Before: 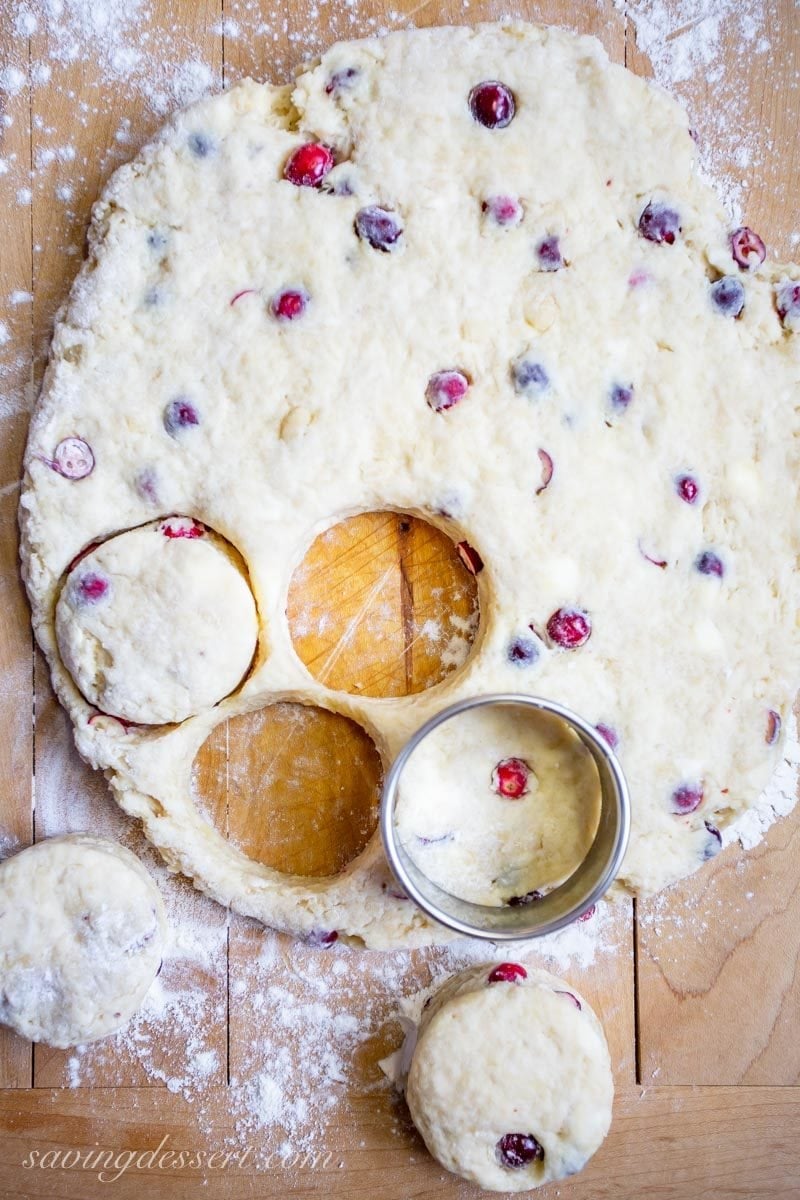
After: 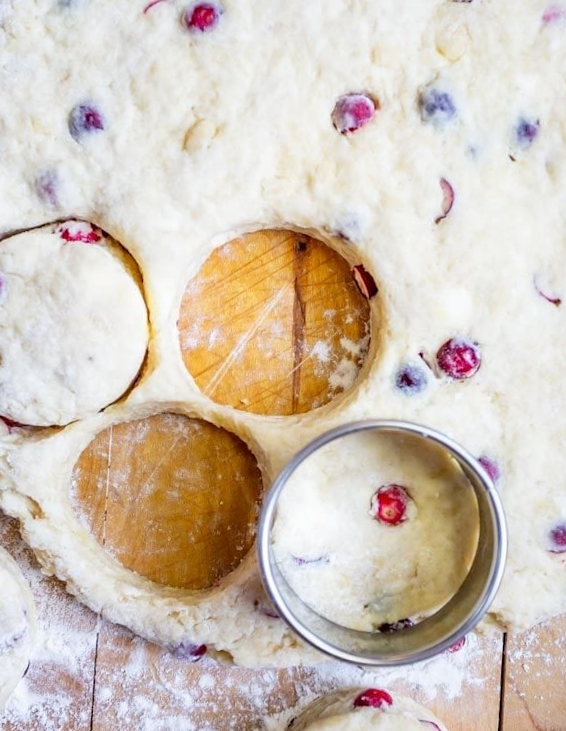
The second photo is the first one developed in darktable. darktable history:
crop and rotate: angle -4°, left 9.834%, top 20.757%, right 12.13%, bottom 12.086%
